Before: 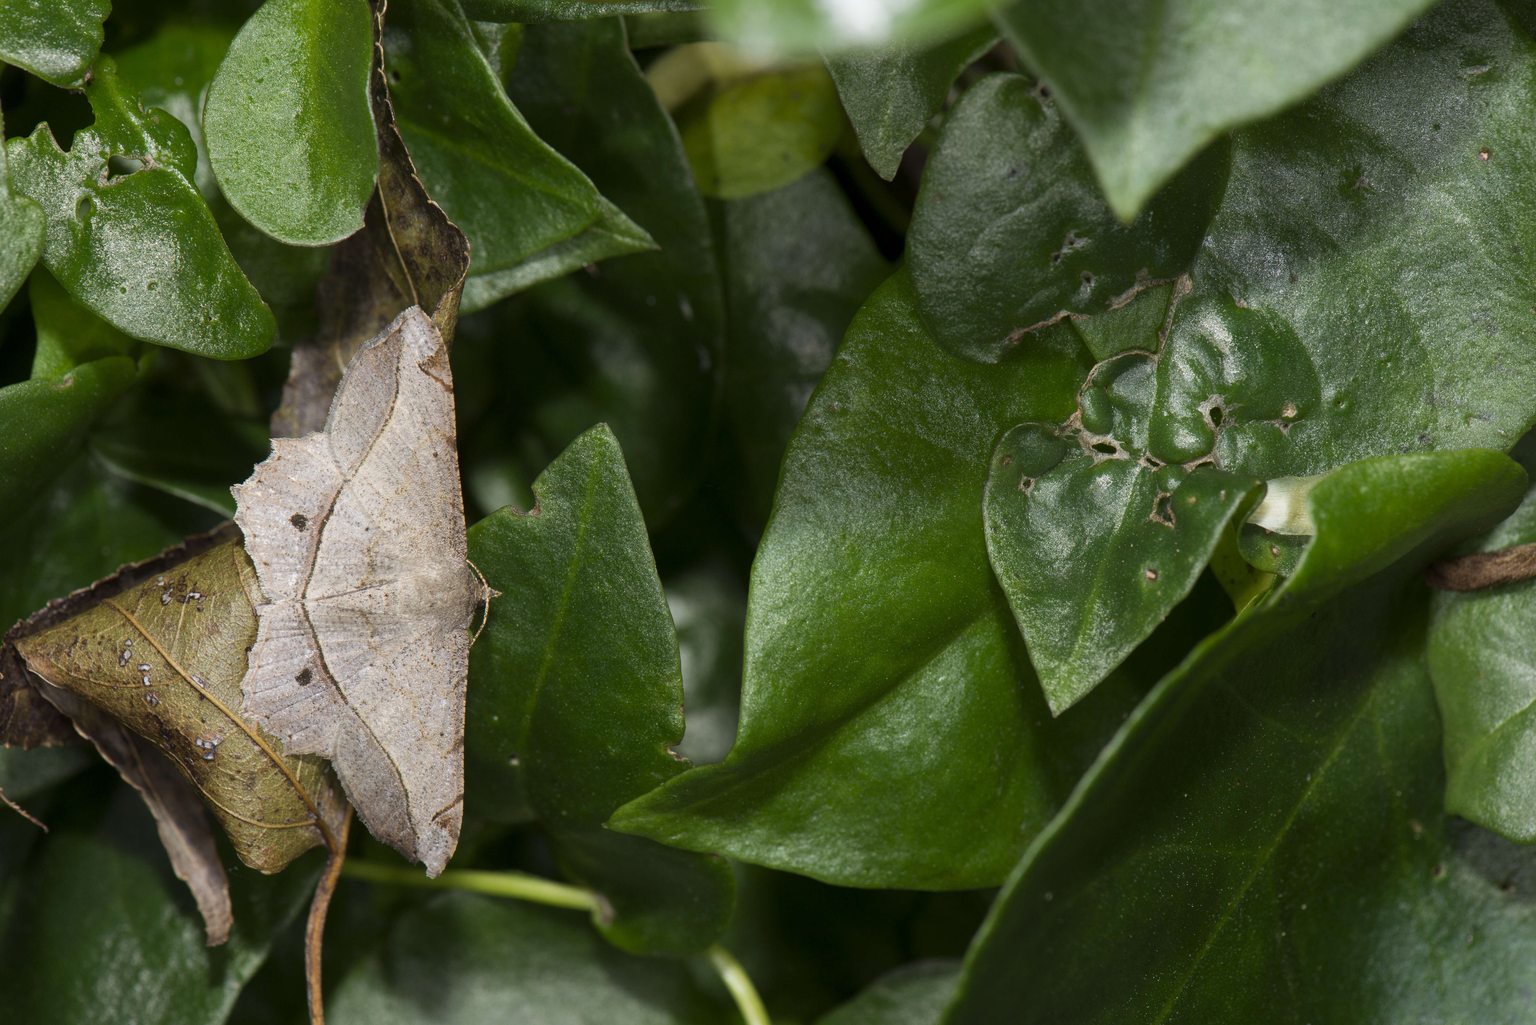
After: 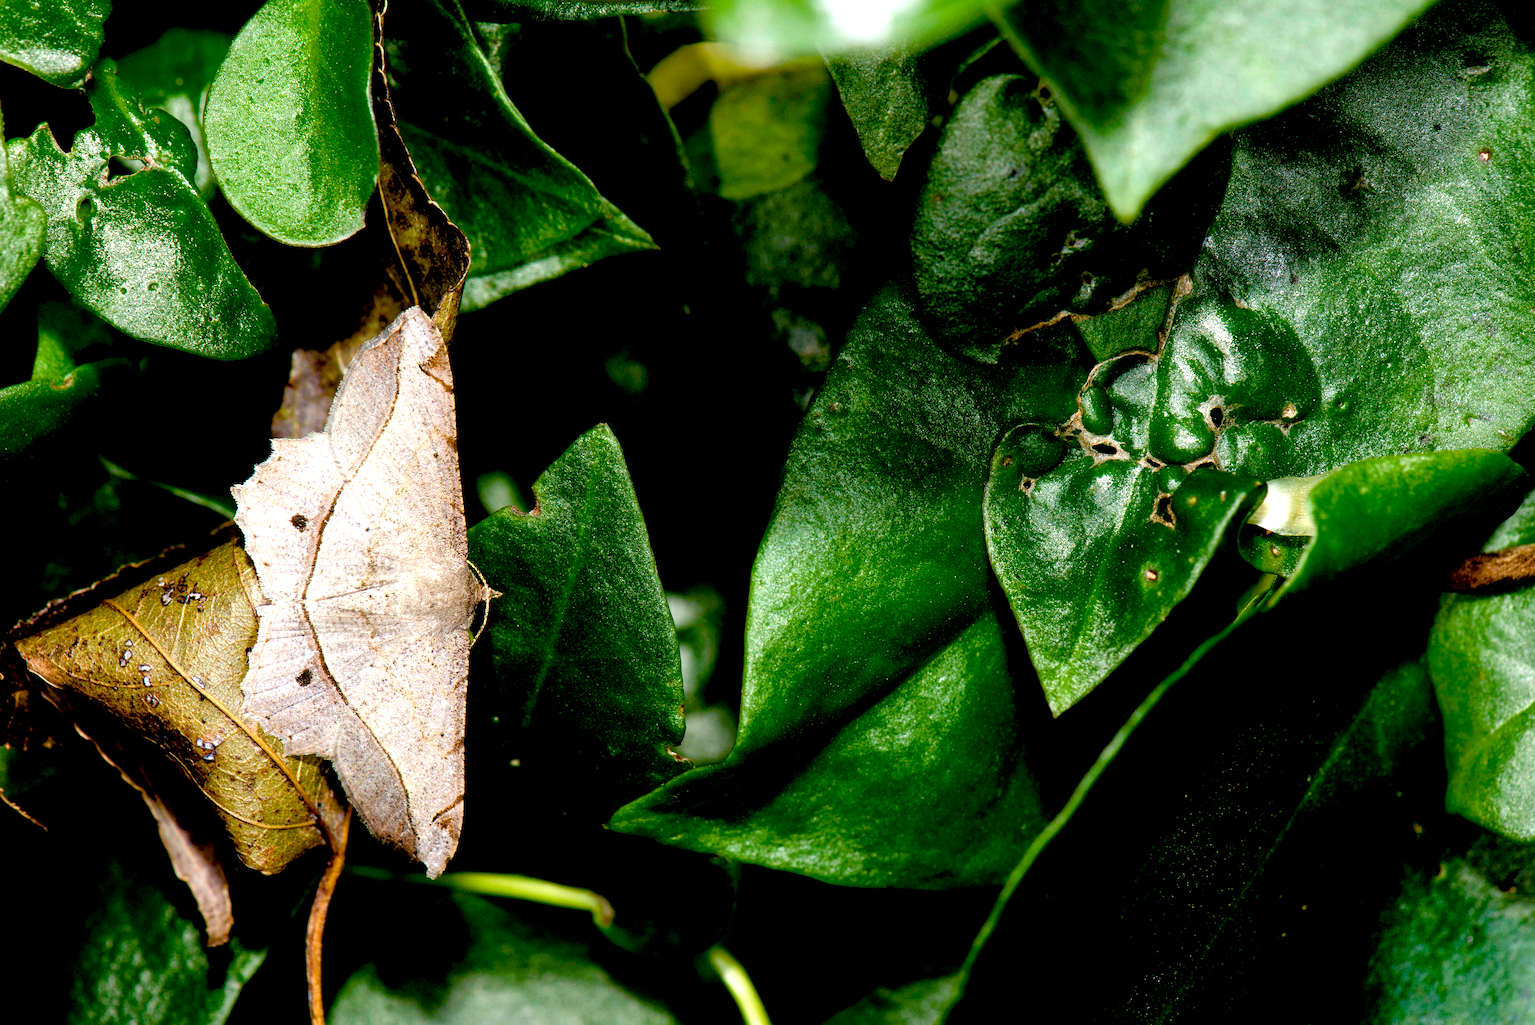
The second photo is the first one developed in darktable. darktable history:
color balance rgb: perceptual saturation grading › global saturation 20%, perceptual saturation grading › highlights -25%, perceptual saturation grading › shadows 50%
exposure: black level correction 0.035, exposure 0.9 EV, compensate highlight preservation false
